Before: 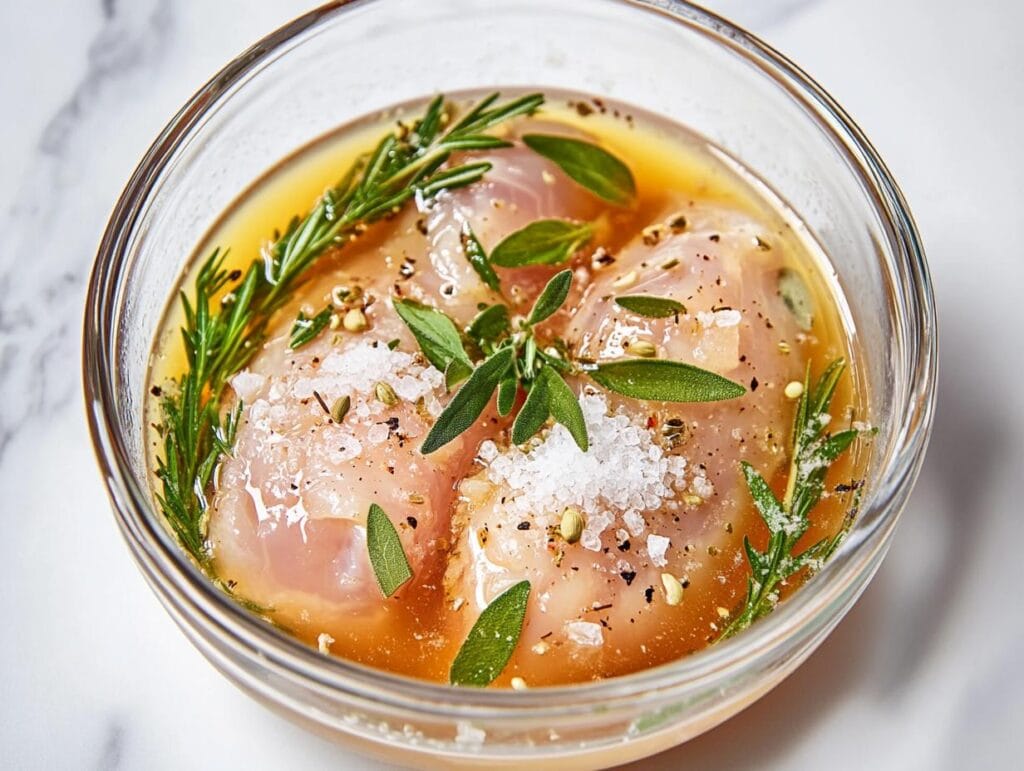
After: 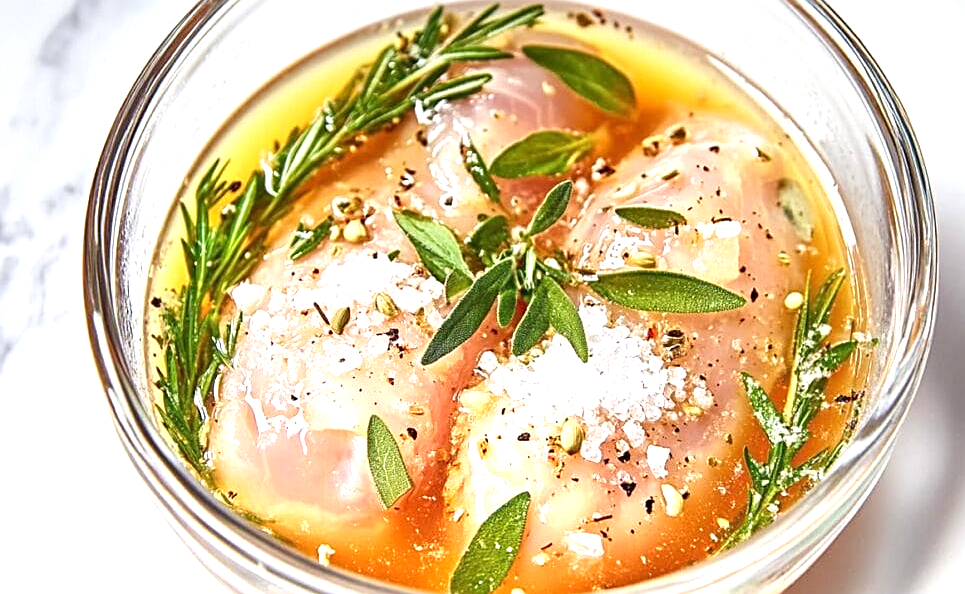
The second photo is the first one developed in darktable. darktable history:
exposure: black level correction 0, exposure 1 EV, compensate exposure bias true, compensate highlight preservation false
graduated density: on, module defaults
crop and rotate: angle 0.03°, top 11.643%, right 5.651%, bottom 11.189%
sharpen: on, module defaults
